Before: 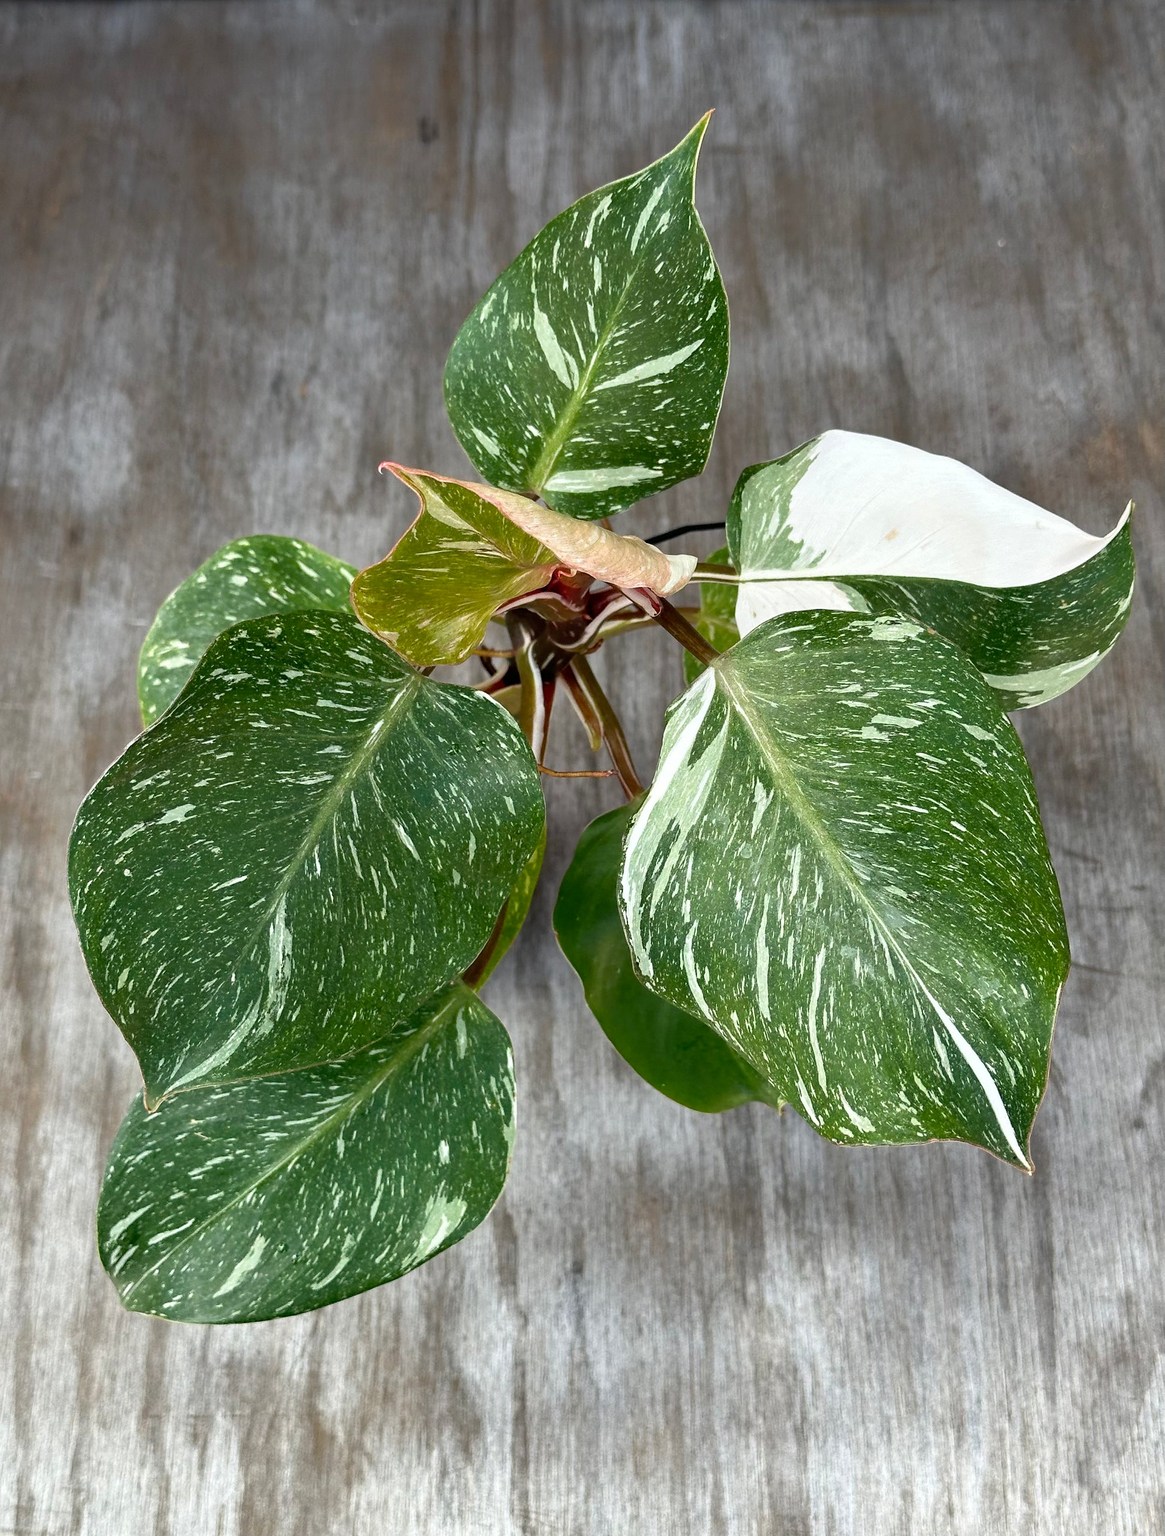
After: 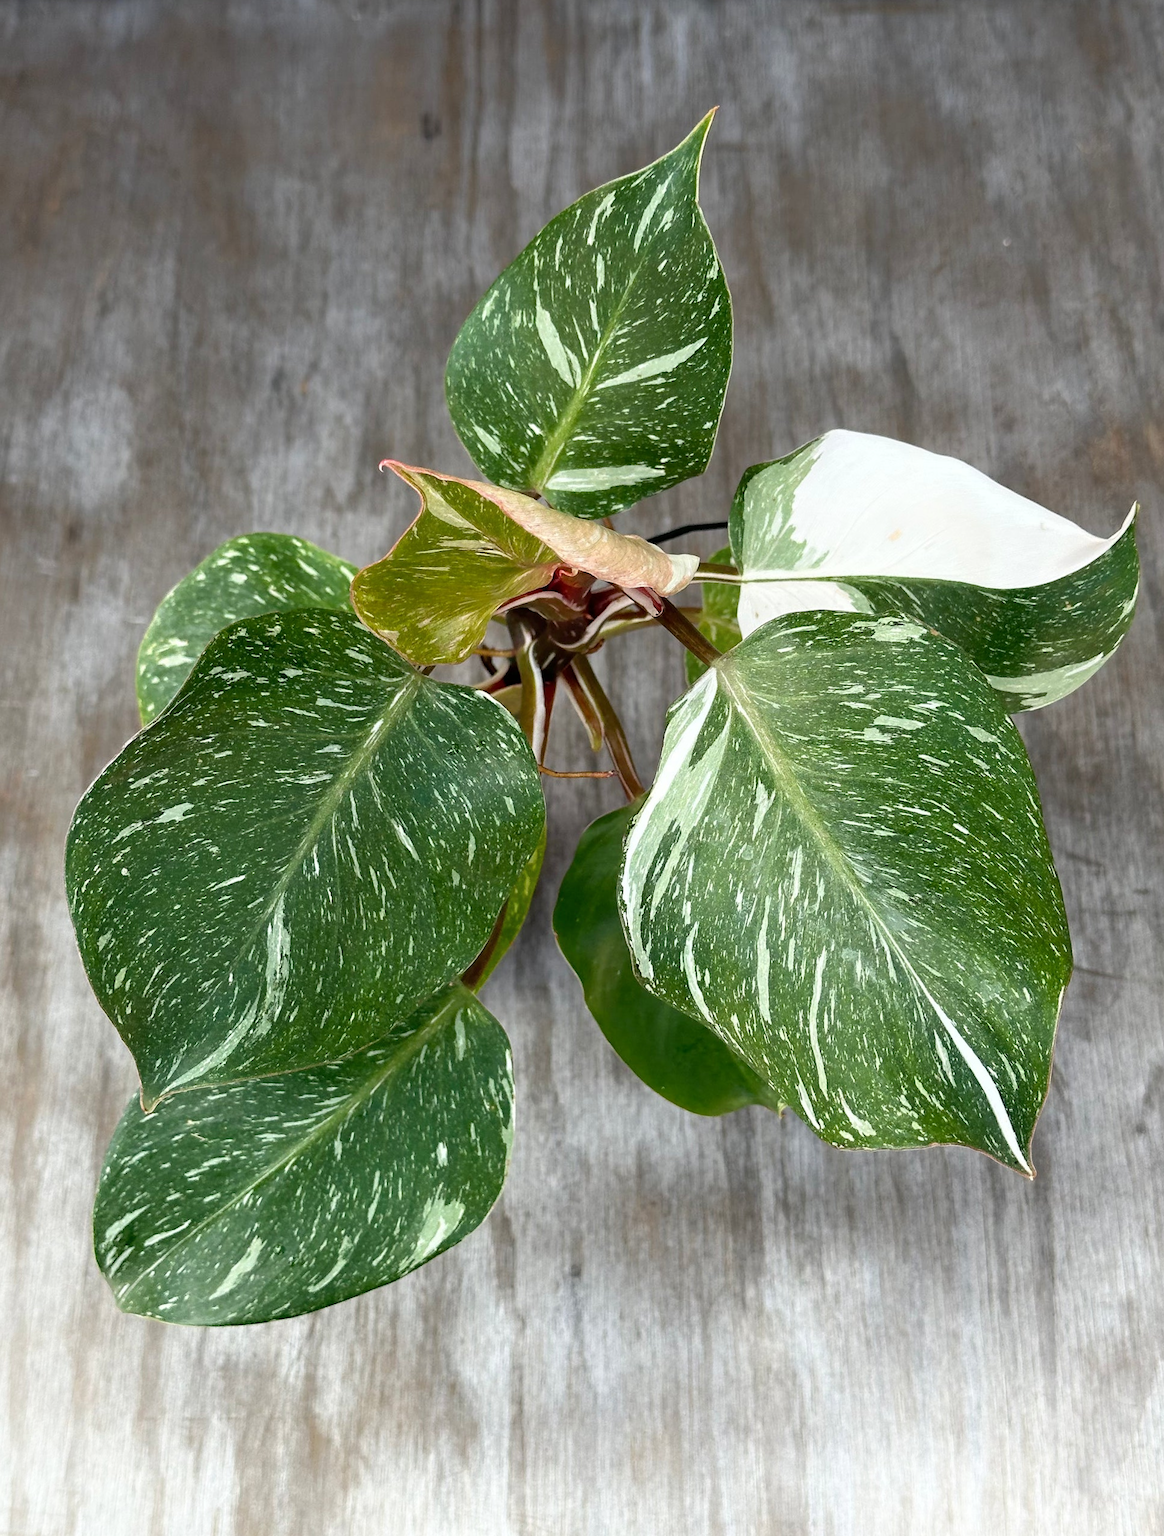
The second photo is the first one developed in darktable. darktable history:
crop and rotate: angle -0.251°
shadows and highlights: highlights 69.37, soften with gaussian
